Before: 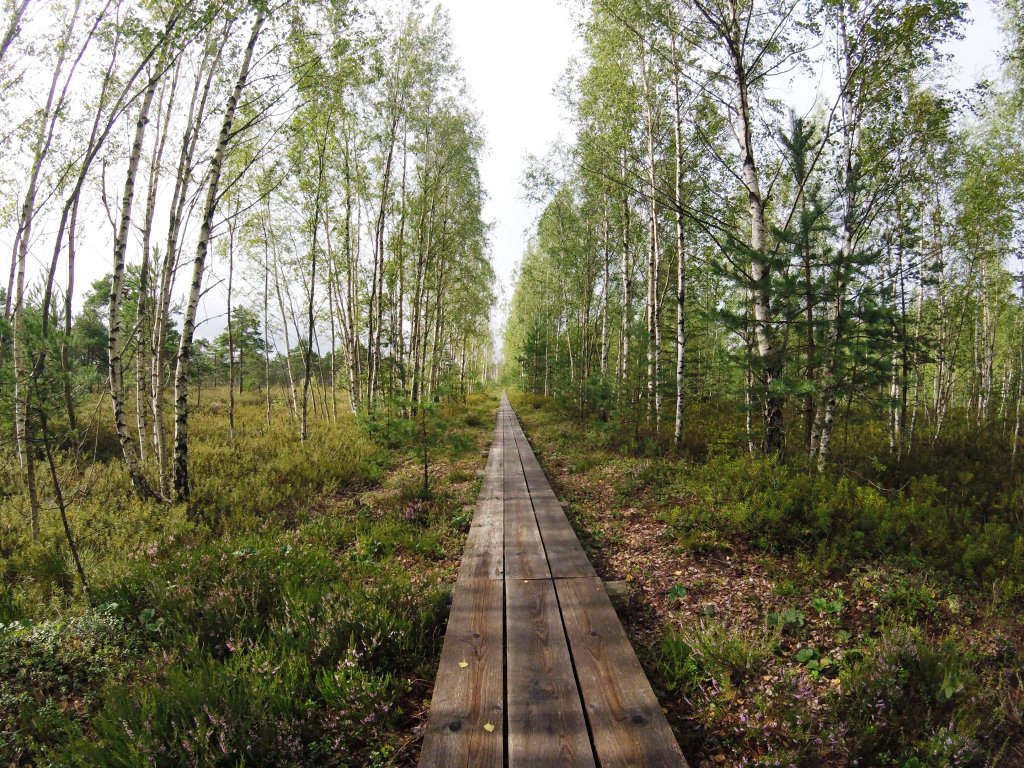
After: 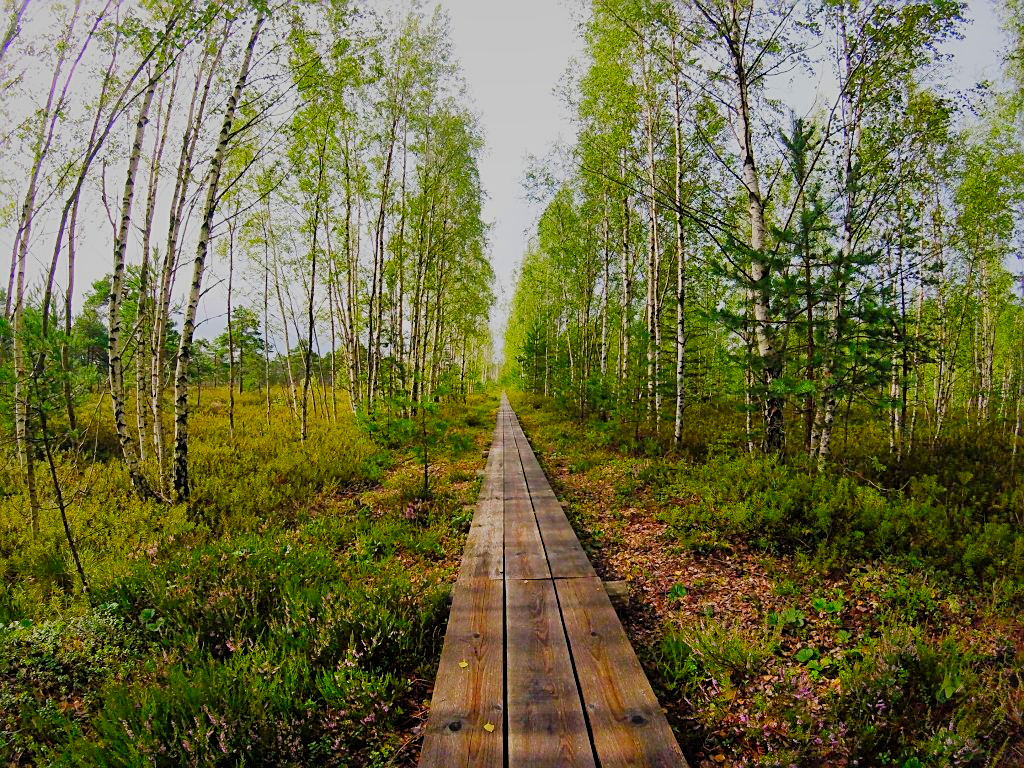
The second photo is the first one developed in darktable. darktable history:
filmic rgb: black relative exposure -7.65 EV, white relative exposure 4.56 EV, hardness 3.61
color balance rgb: perceptual saturation grading › global saturation 20%, global vibrance 20%
contrast brightness saturation: saturation 0.5
shadows and highlights: on, module defaults
sharpen: on, module defaults
